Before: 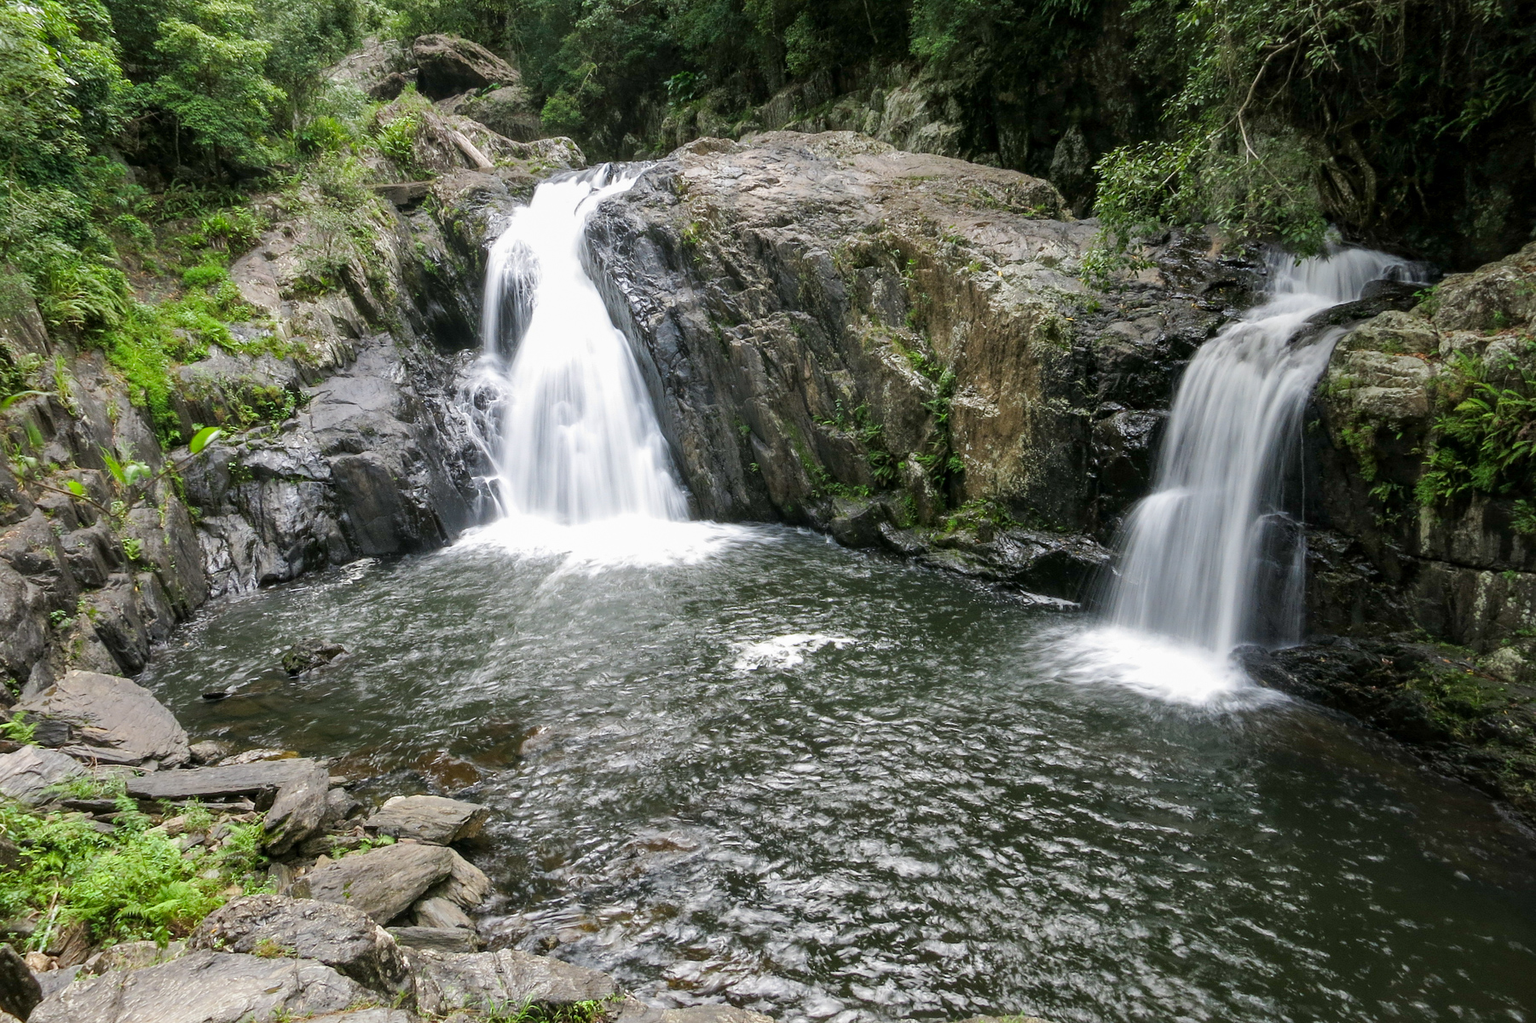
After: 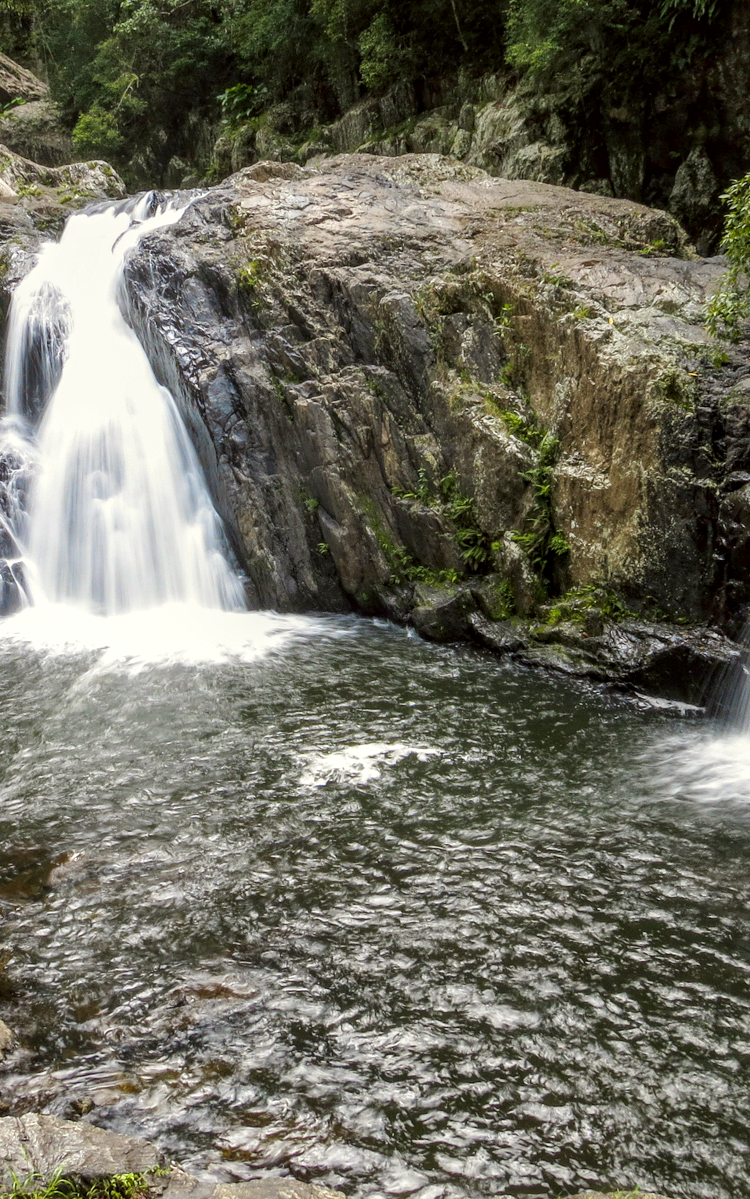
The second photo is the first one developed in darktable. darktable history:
crop: left 31.229%, right 27.105%
color correction: highlights a* -0.95, highlights b* 4.5, shadows a* 3.55
local contrast: on, module defaults
color zones: curves: ch0 [(0.254, 0.492) (0.724, 0.62)]; ch1 [(0.25, 0.528) (0.719, 0.796)]; ch2 [(0, 0.472) (0.25, 0.5) (0.73, 0.184)]
